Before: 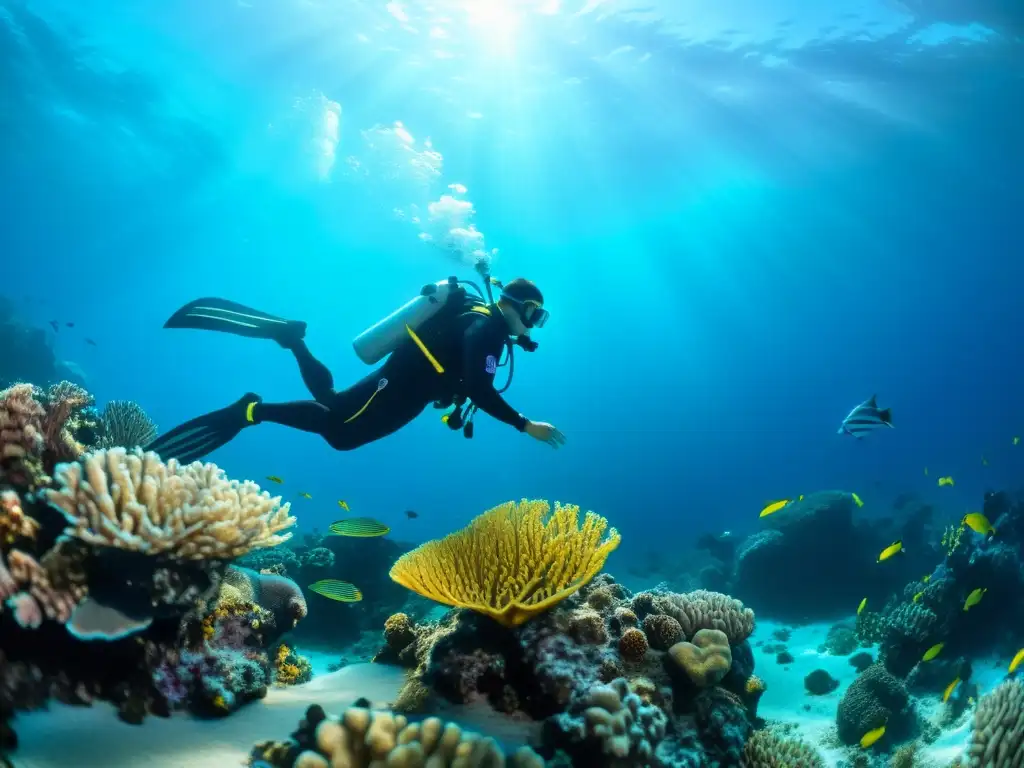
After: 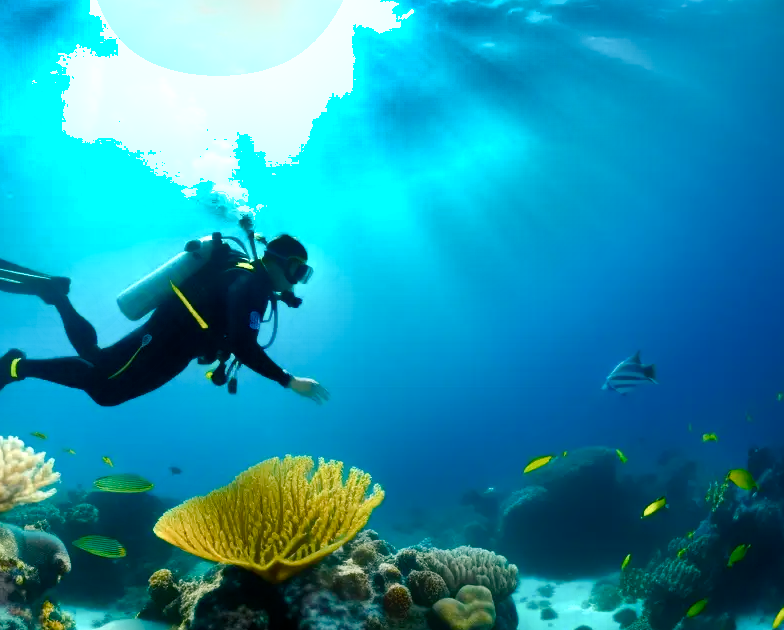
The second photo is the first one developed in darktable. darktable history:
crop: left 23.095%, top 5.827%, bottom 11.854%
color balance rgb: shadows lift › chroma 2.79%, shadows lift › hue 190.66°, power › hue 171.85°, highlights gain › chroma 2.16%, highlights gain › hue 75.26°, global offset › luminance -0.51%, perceptual saturation grading › highlights -33.8%, perceptual saturation grading › mid-tones 14.98%, perceptual saturation grading › shadows 48.43%, perceptual brilliance grading › highlights 15.68%, perceptual brilliance grading › mid-tones 6.62%, perceptual brilliance grading › shadows -14.98%, global vibrance 11.32%, contrast 5.05%
shadows and highlights: shadows 19.13, highlights -83.41, soften with gaussian
contrast equalizer: octaves 7, y [[0.6 ×6], [0.55 ×6], [0 ×6], [0 ×6], [0 ×6]], mix -1
